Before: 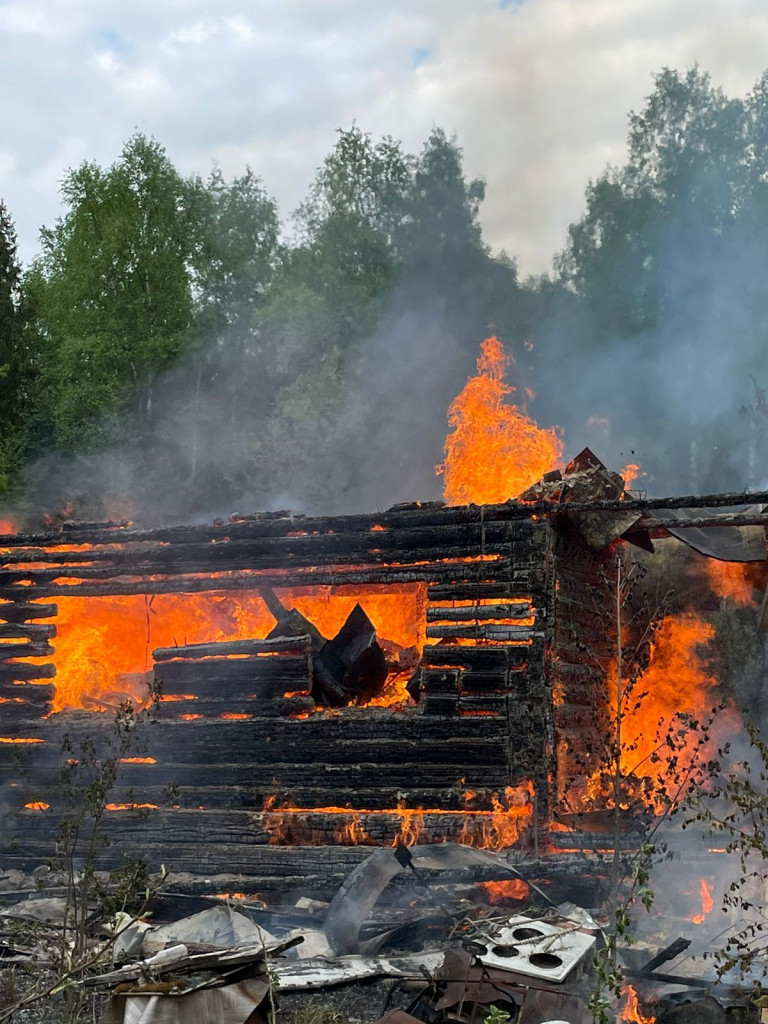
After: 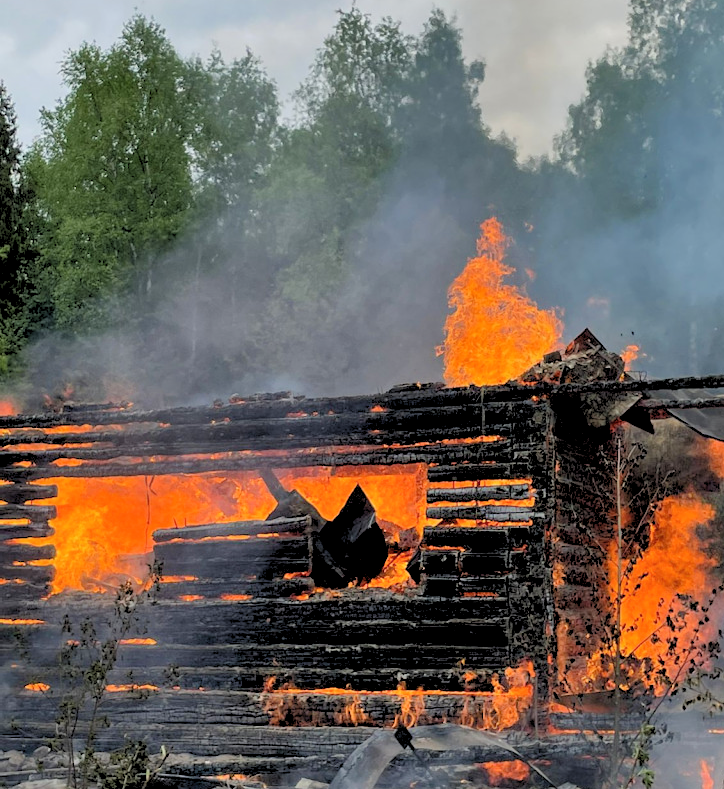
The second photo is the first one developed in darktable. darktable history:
color contrast: green-magenta contrast 0.96
shadows and highlights: soften with gaussian
rgb levels: preserve colors sum RGB, levels [[0.038, 0.433, 0.934], [0, 0.5, 1], [0, 0.5, 1]]
crop and rotate: angle 0.03°, top 11.643%, right 5.651%, bottom 11.189%
